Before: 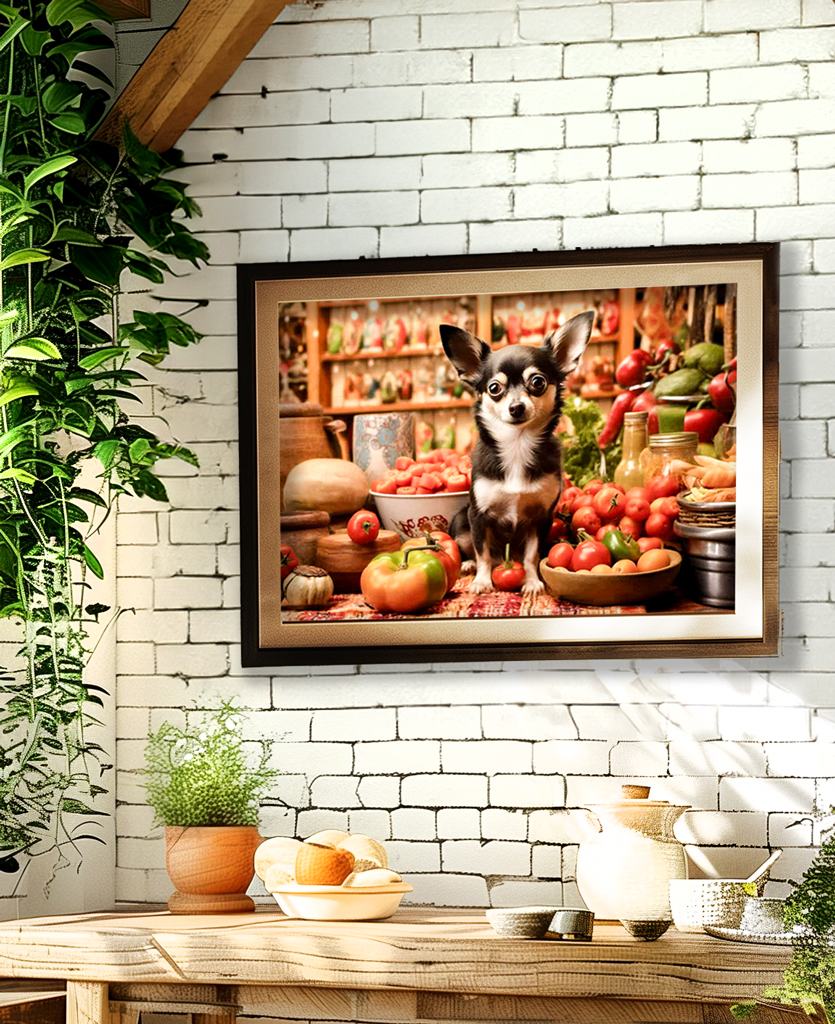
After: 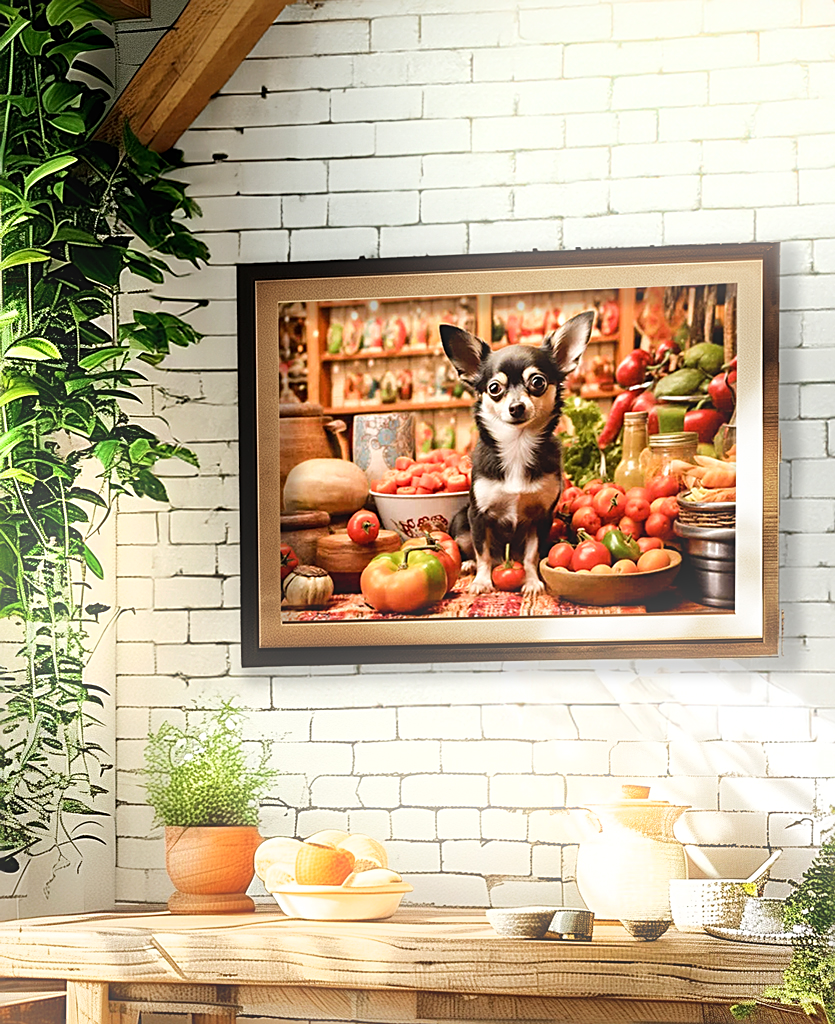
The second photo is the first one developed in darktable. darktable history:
bloom: size 15%, threshold 97%, strength 7%
sharpen: on, module defaults
